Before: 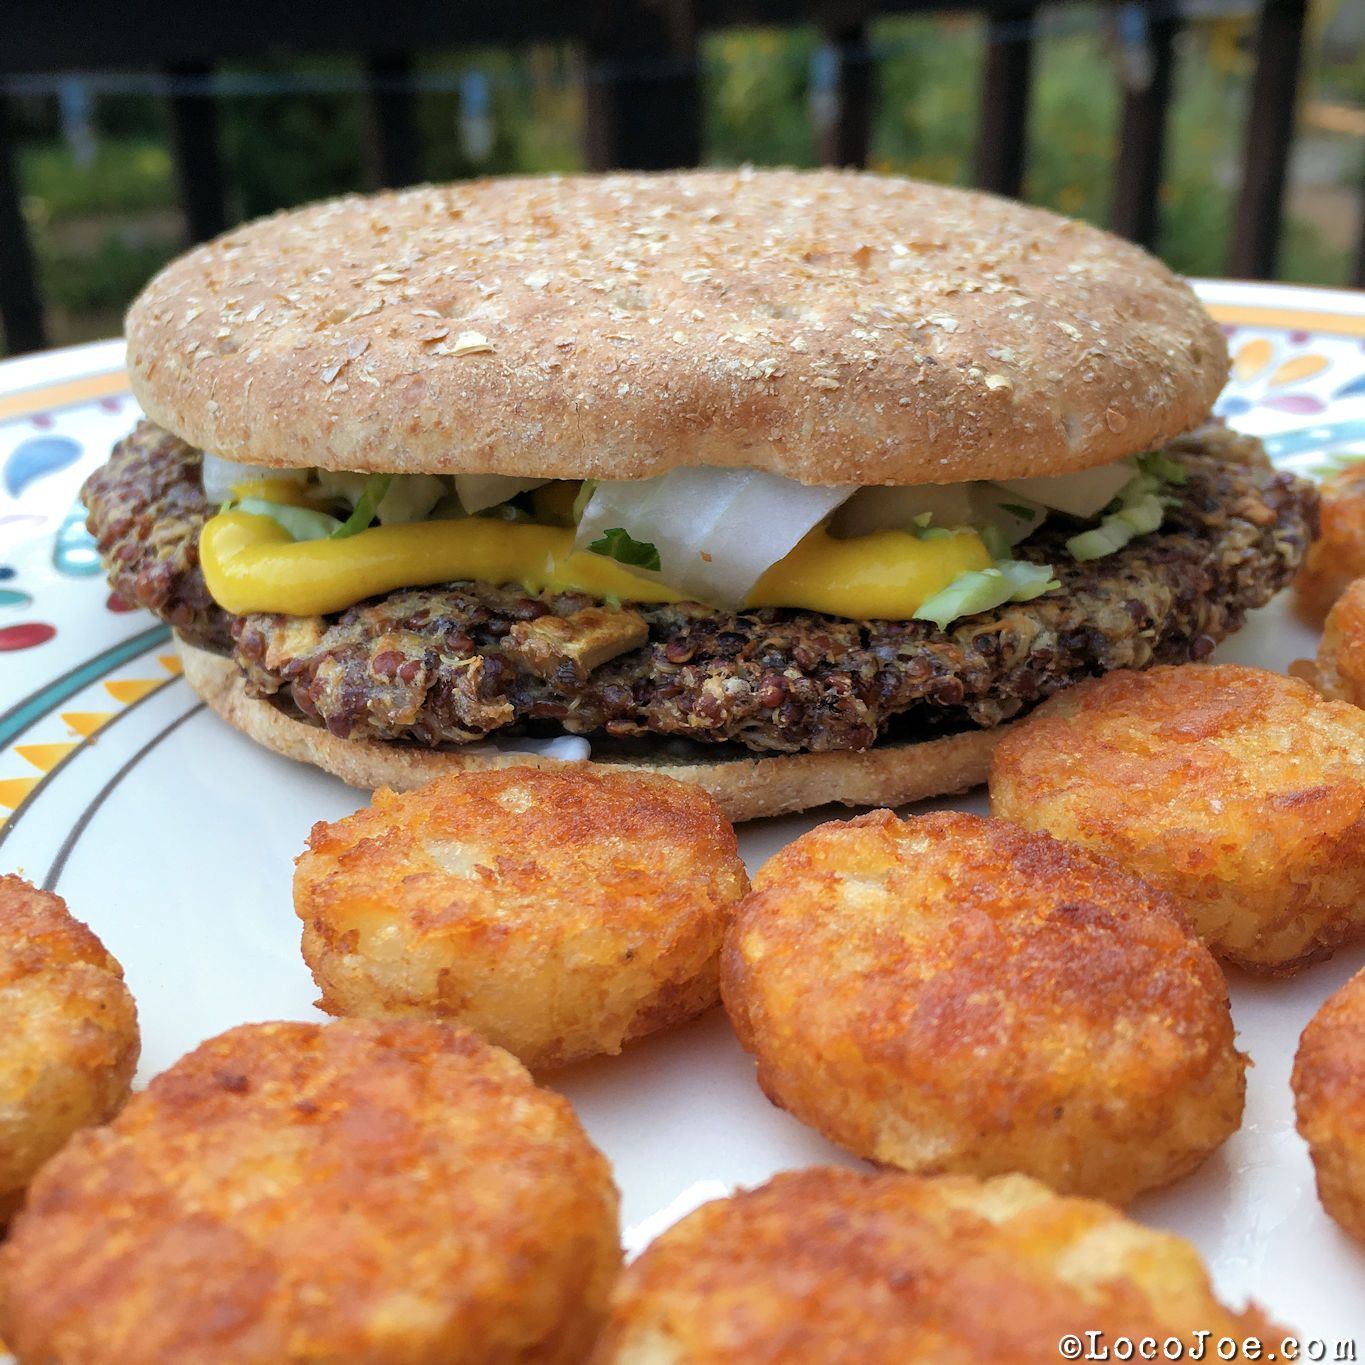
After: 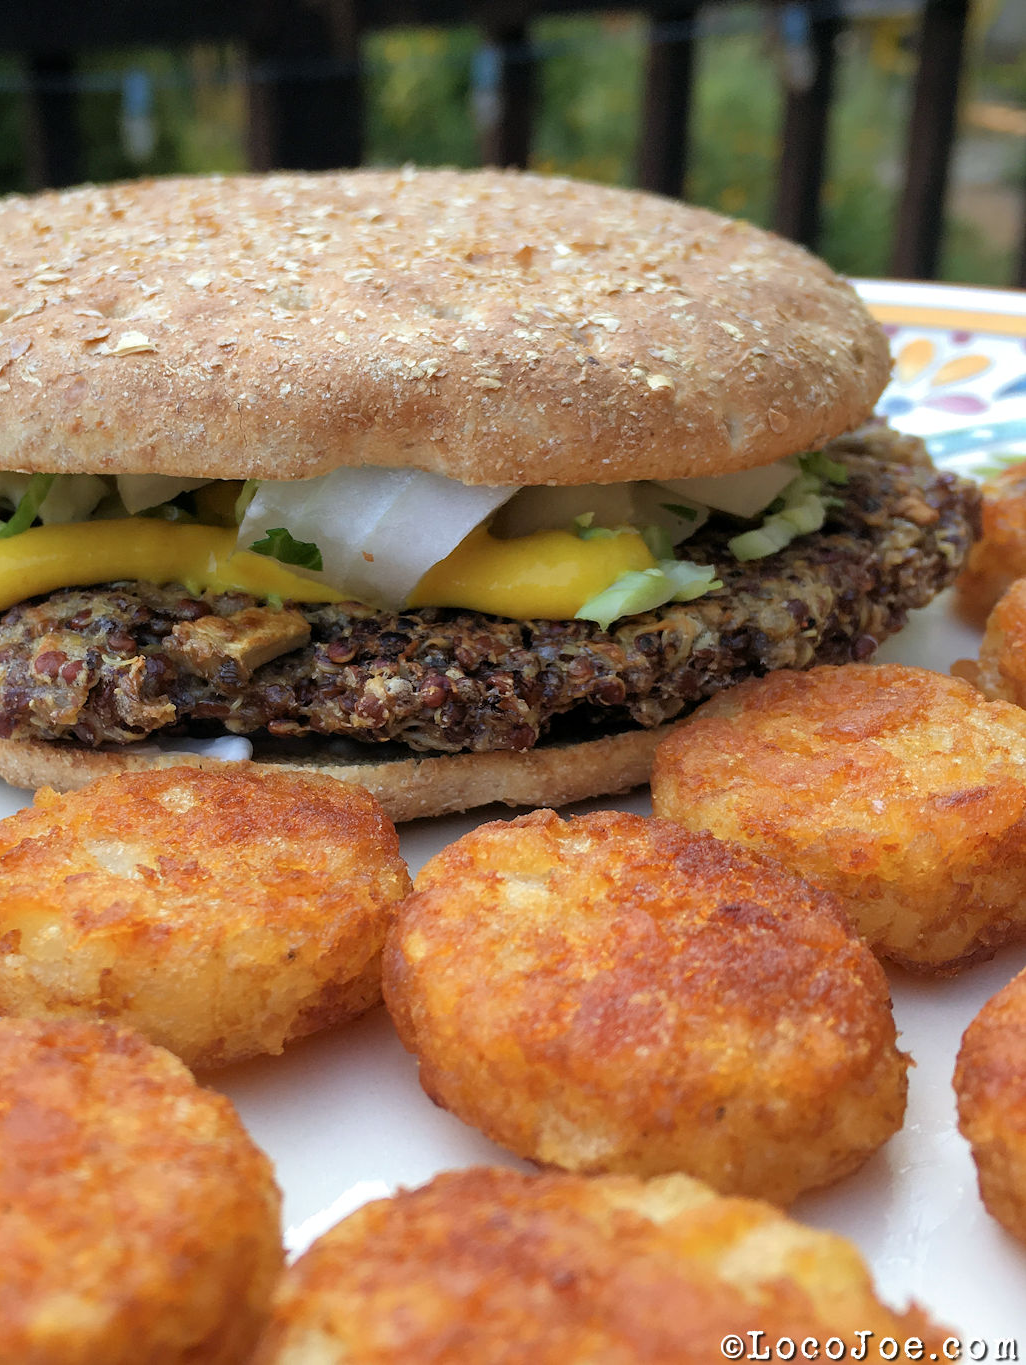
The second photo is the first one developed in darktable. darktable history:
crop and rotate: left 24.782%
